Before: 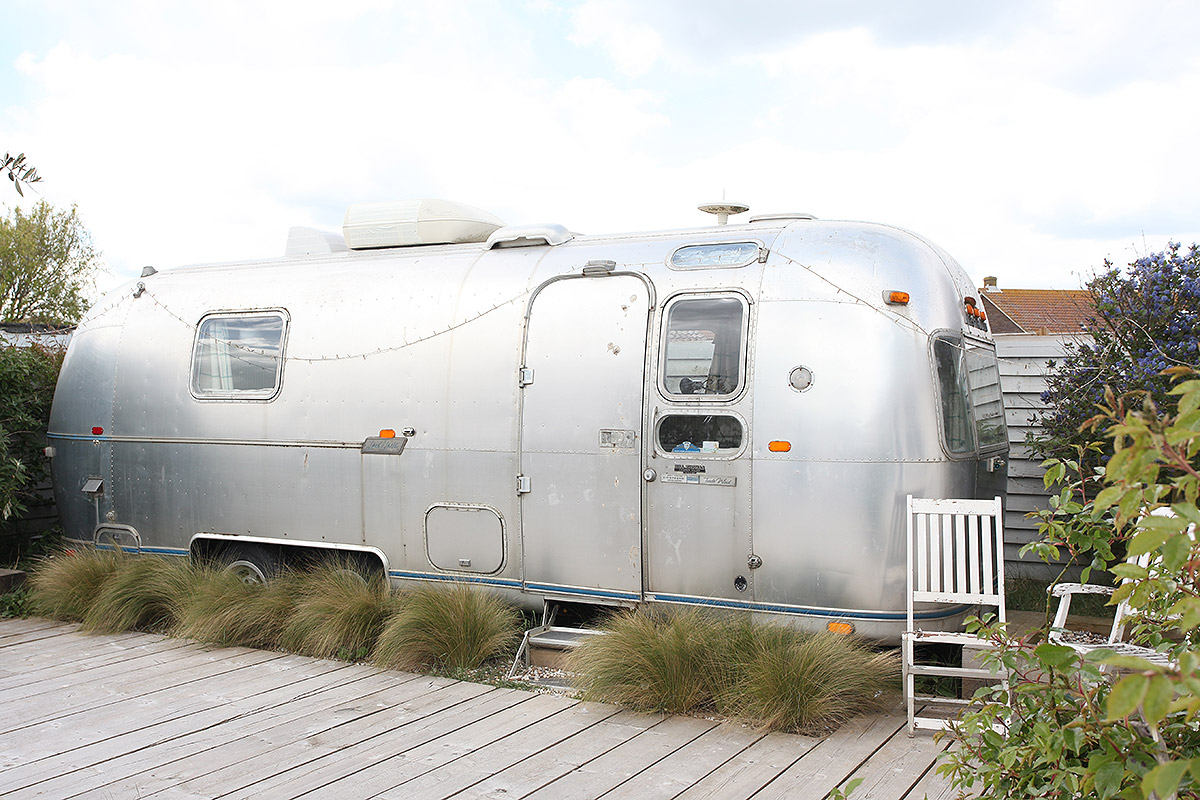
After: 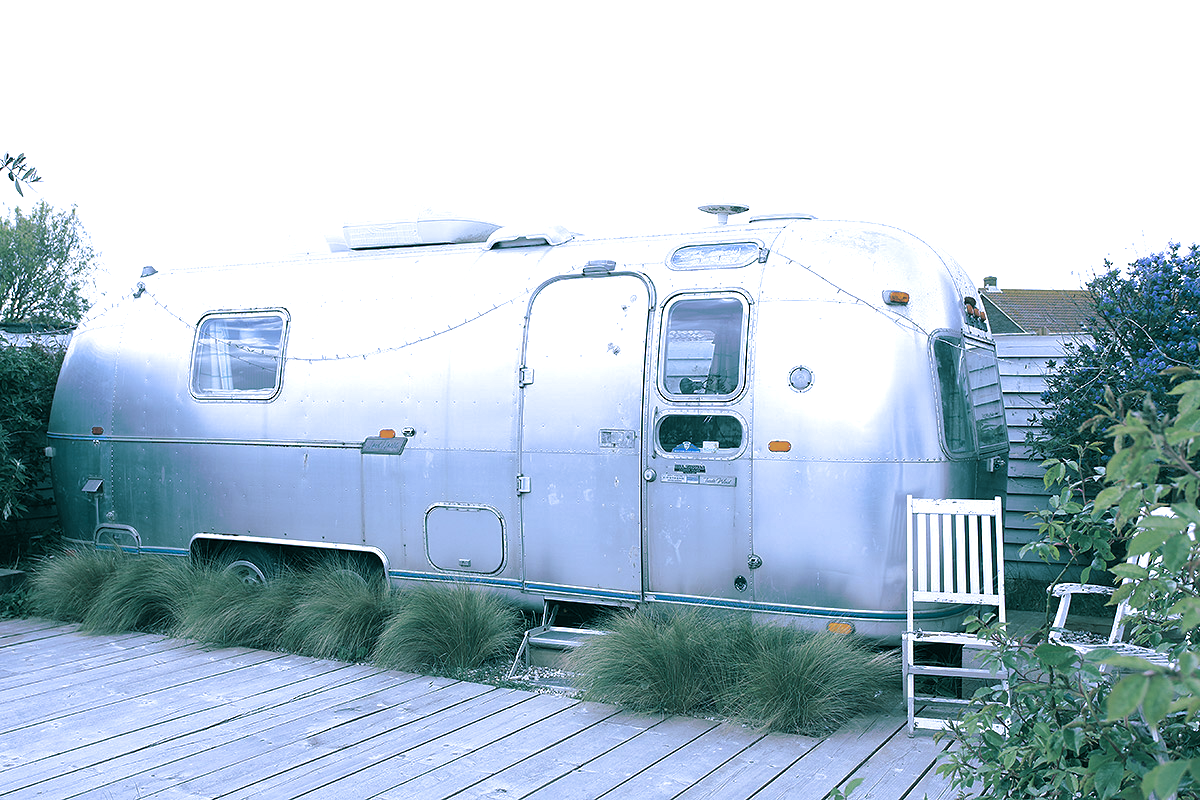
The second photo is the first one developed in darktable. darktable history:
split-toning: shadows › hue 183.6°, shadows › saturation 0.52, highlights › hue 0°, highlights › saturation 0
white balance: red 0.871, blue 1.249
color correction: highlights a* -0.137, highlights b* -5.91, shadows a* -0.137, shadows b* -0.137
